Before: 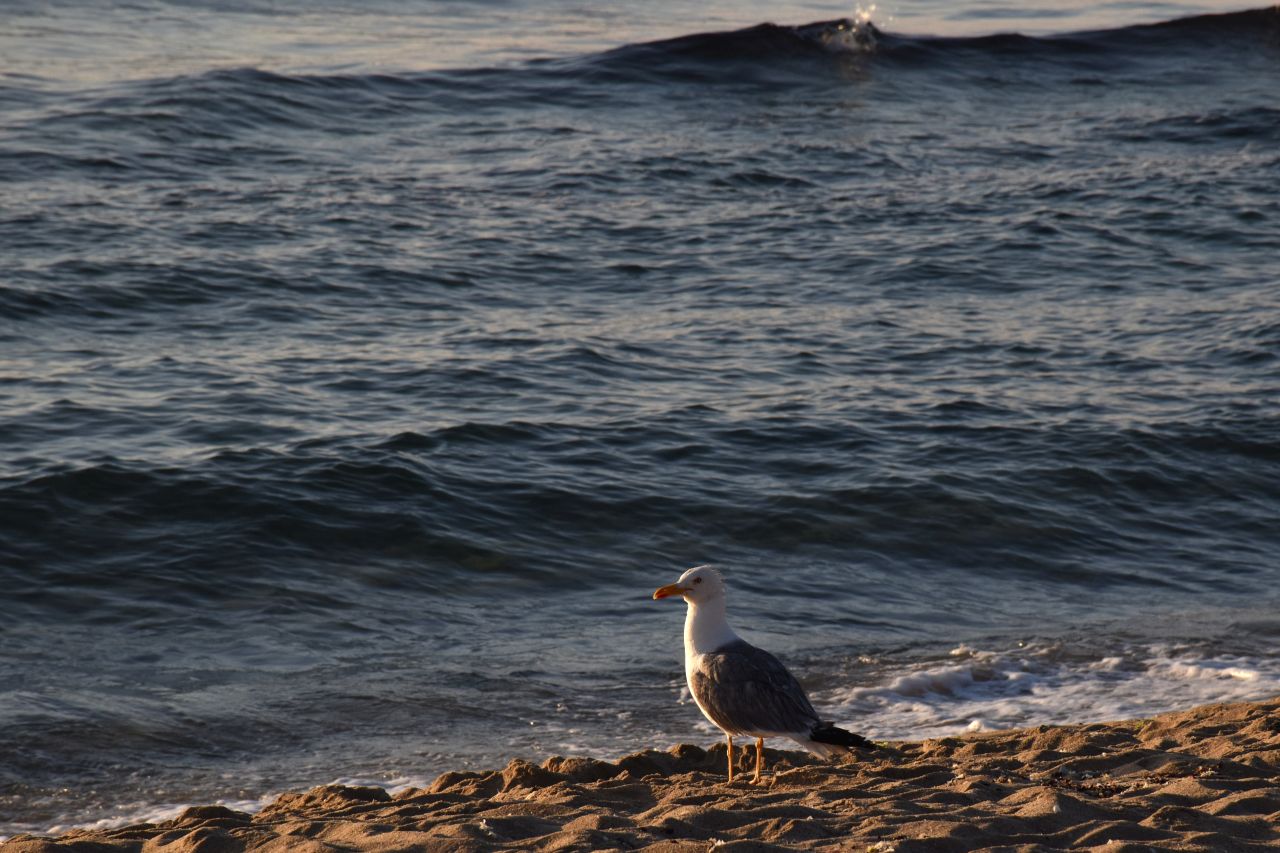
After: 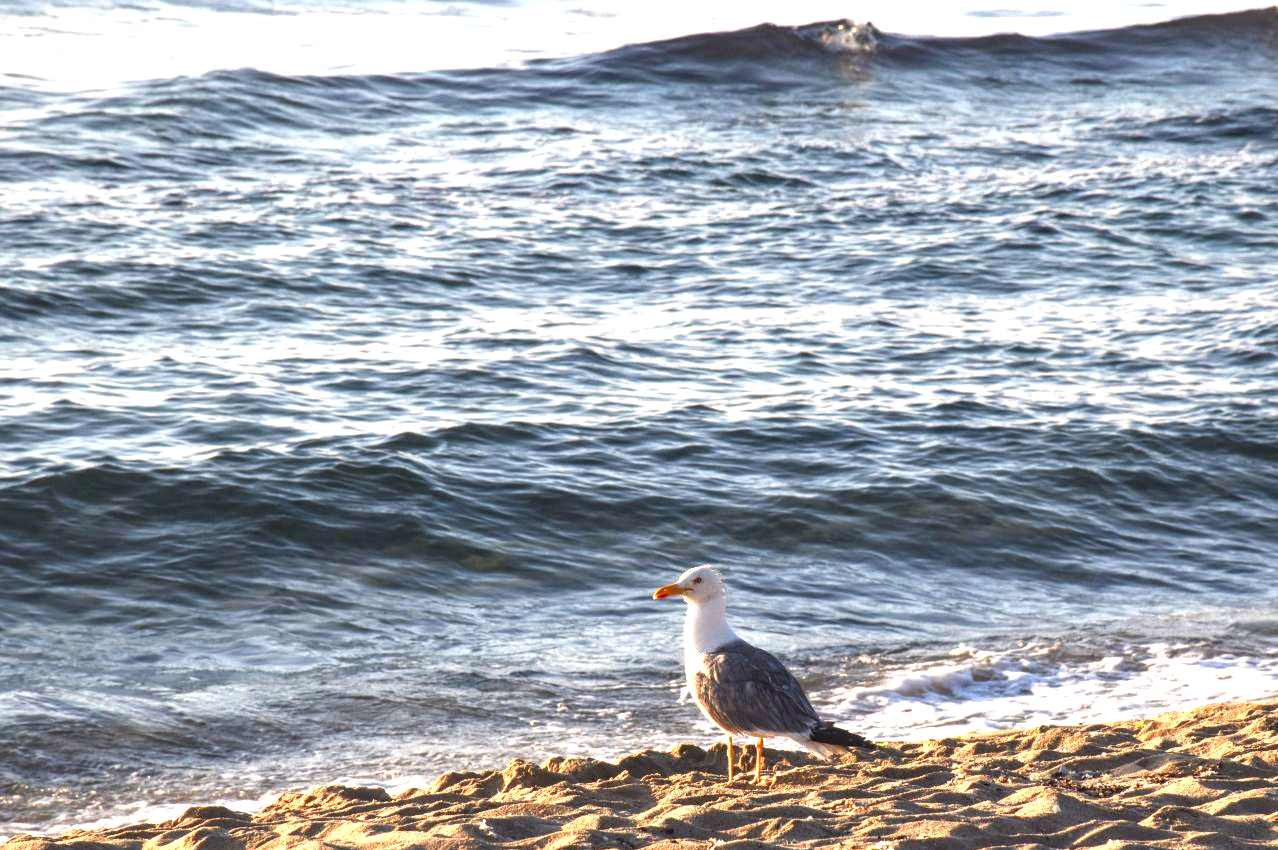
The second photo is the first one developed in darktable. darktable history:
local contrast: on, module defaults
crop: top 0.05%, bottom 0.098%
exposure: exposure 2.25 EV, compensate highlight preservation false
